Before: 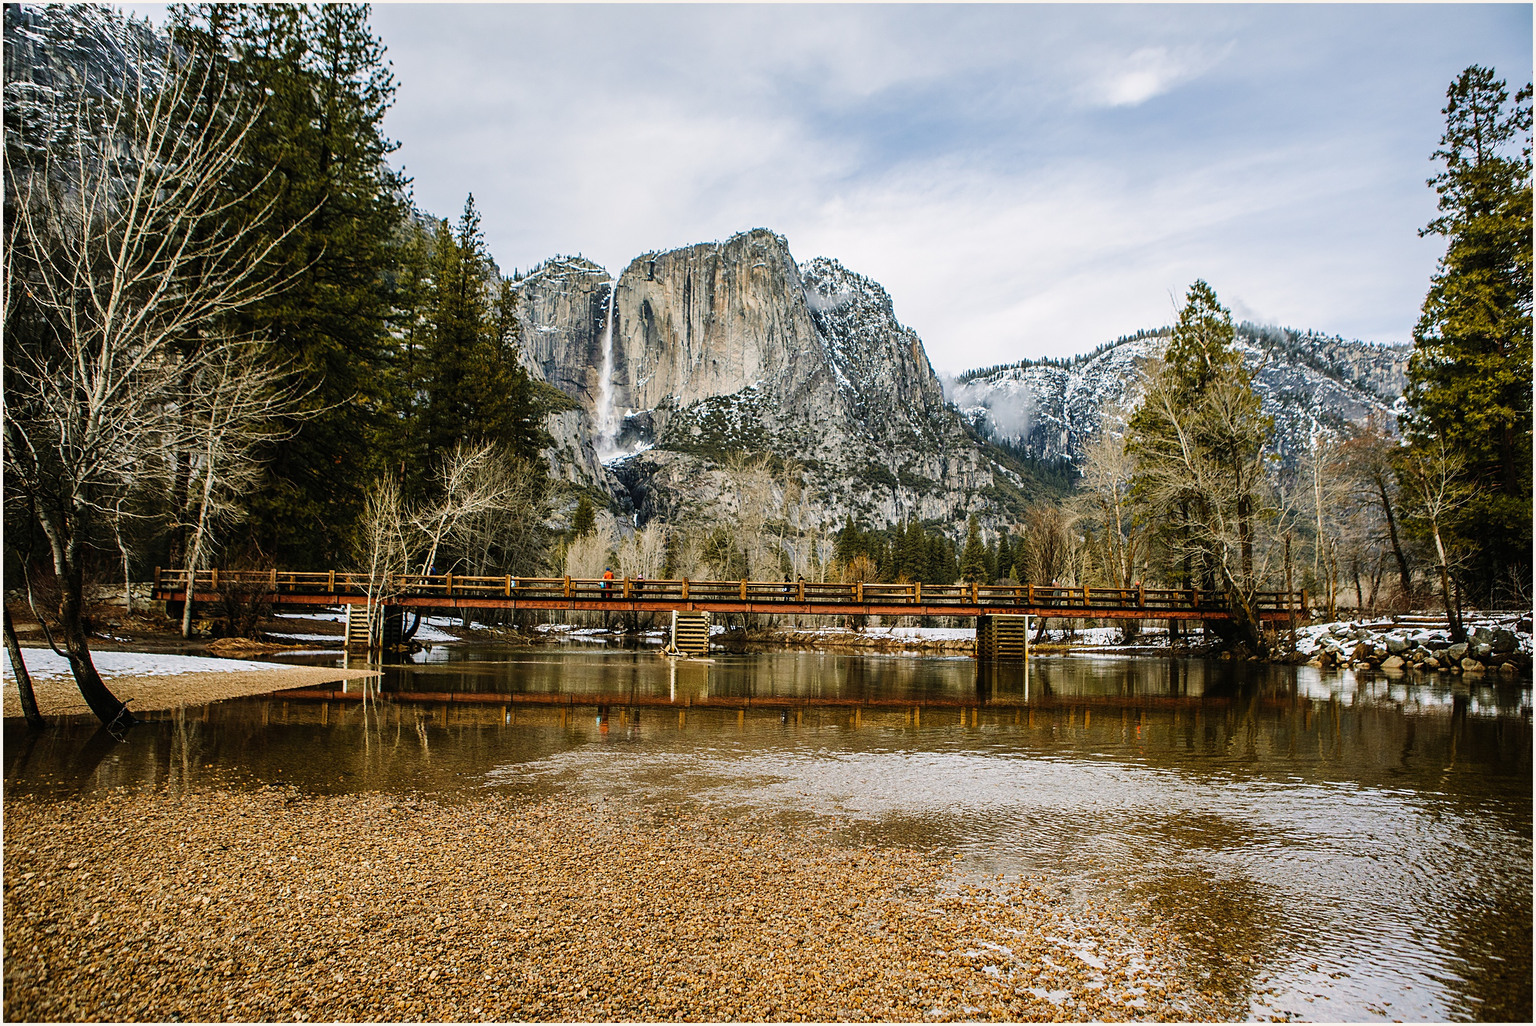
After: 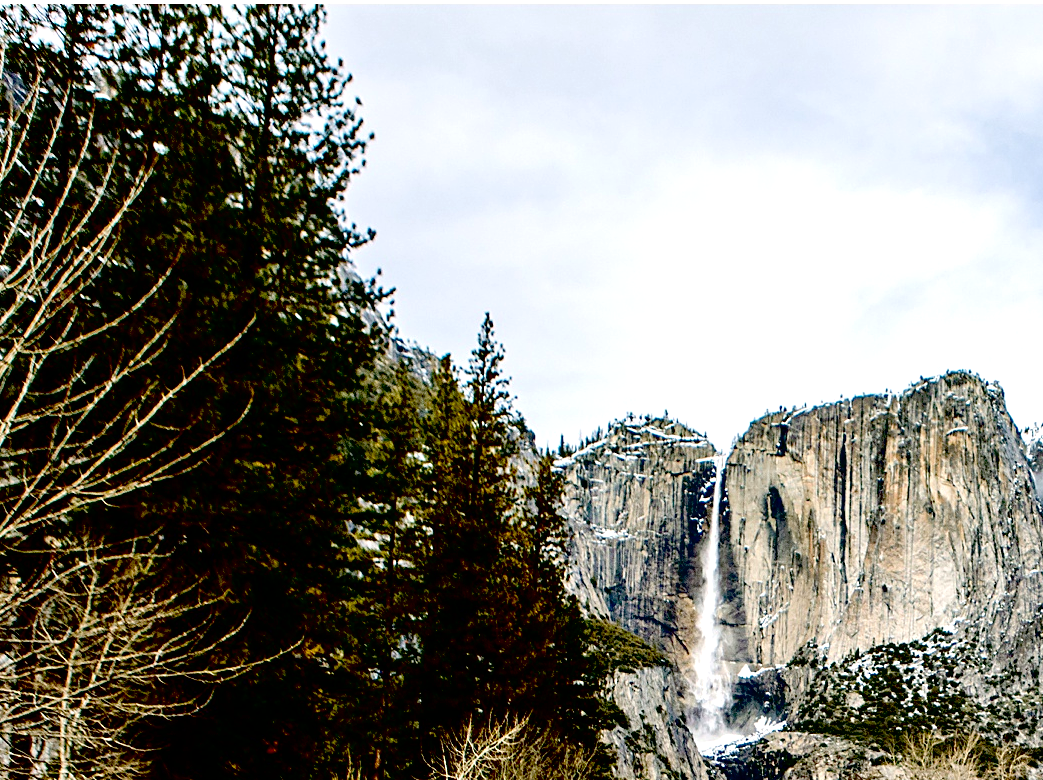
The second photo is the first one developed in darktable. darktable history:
crop and rotate: left 11.152%, top 0.107%, right 47.097%, bottom 53.178%
exposure: black level correction 0.041, exposure 0.5 EV, compensate exposure bias true, compensate highlight preservation false
contrast brightness saturation: contrast 0.011, saturation -0.064
tone equalizer: edges refinement/feathering 500, mask exposure compensation -1.57 EV, preserve details no
